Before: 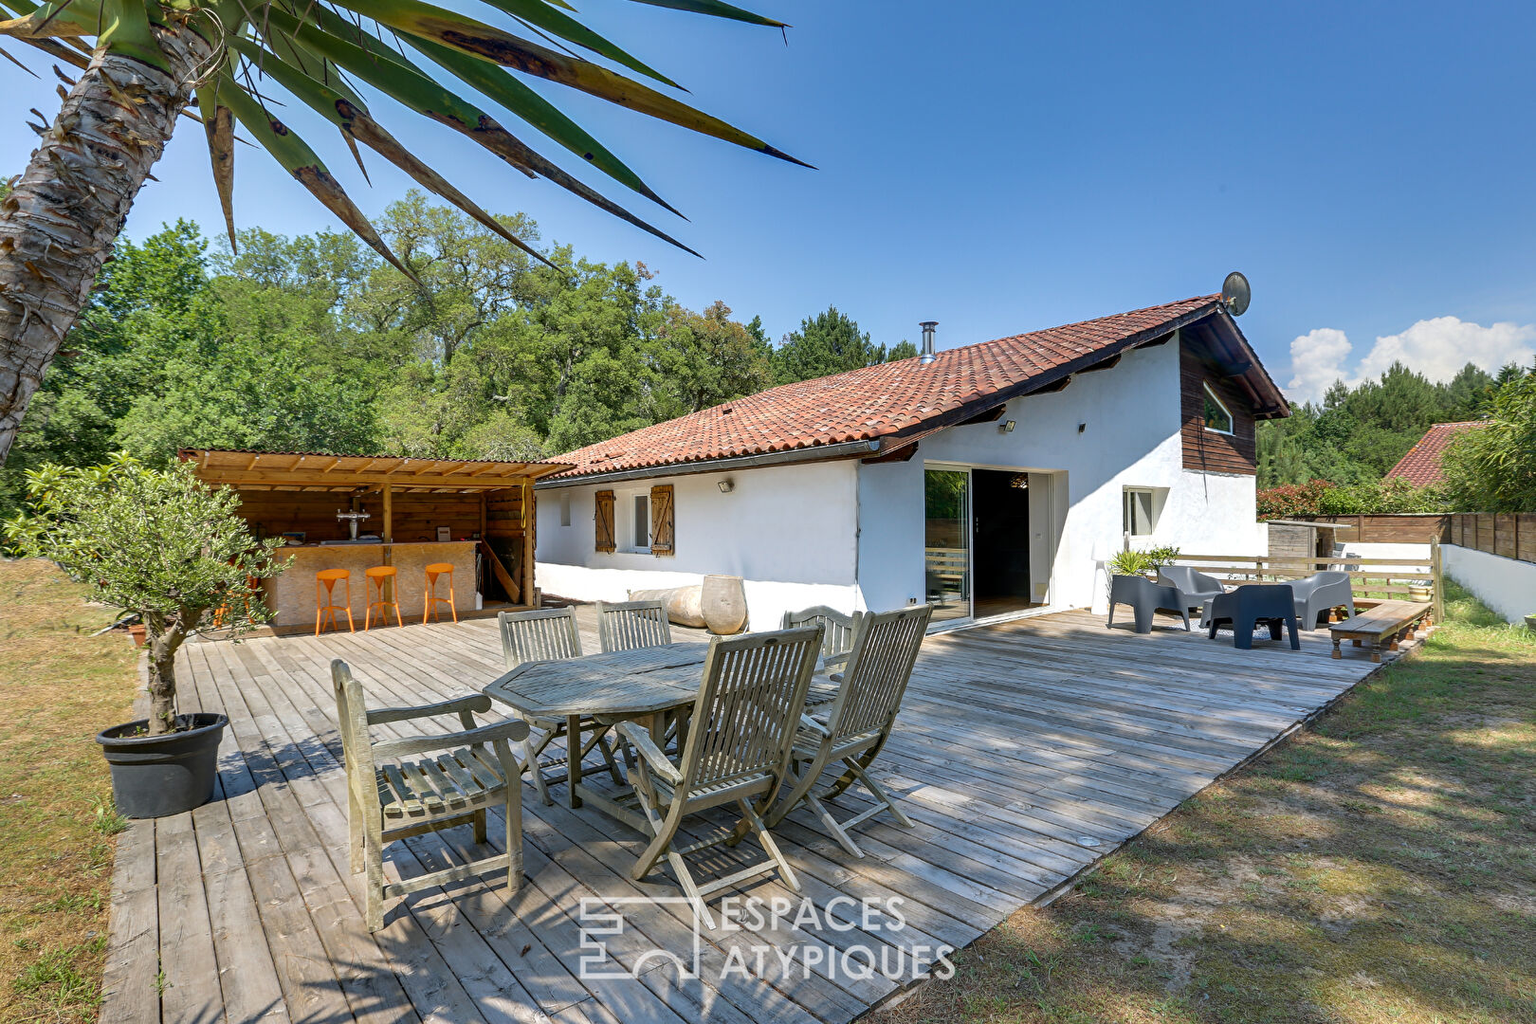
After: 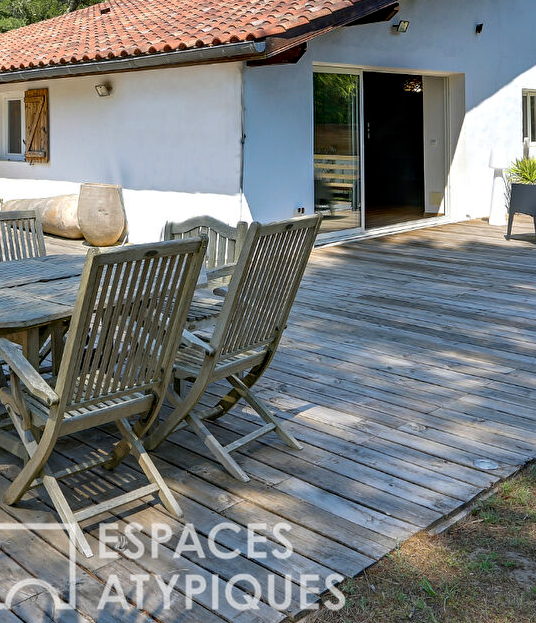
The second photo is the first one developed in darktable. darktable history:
crop: left 40.878%, top 39.176%, right 25.993%, bottom 3.081%
haze removal: compatibility mode true, adaptive false
